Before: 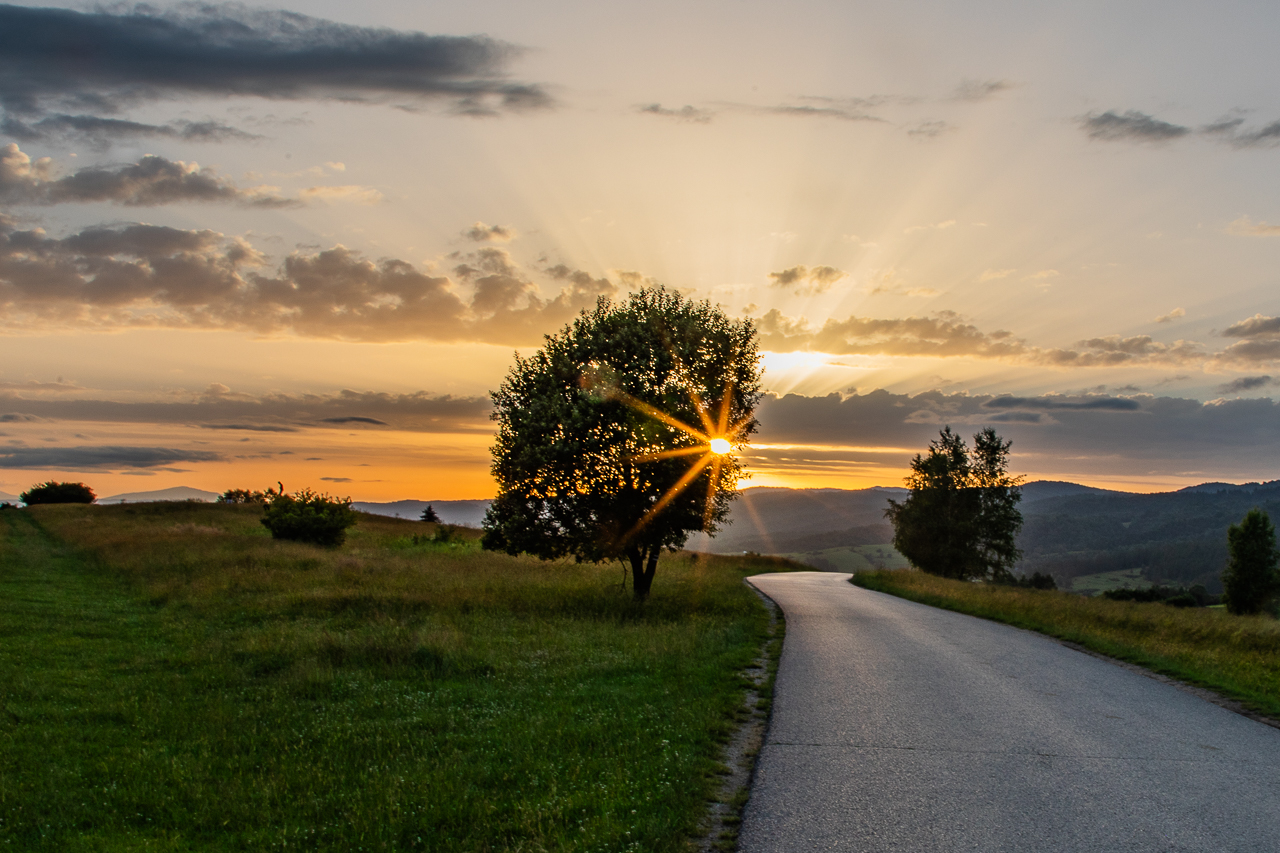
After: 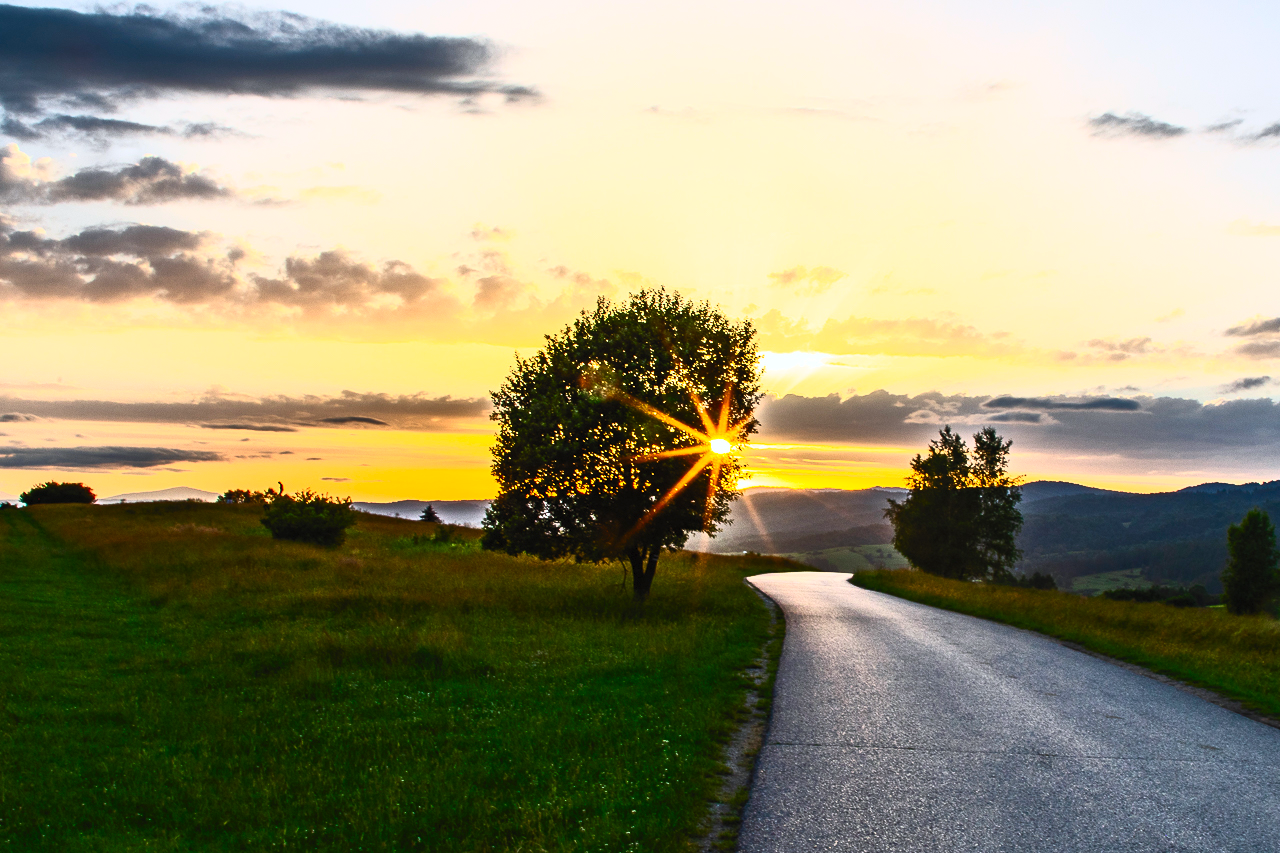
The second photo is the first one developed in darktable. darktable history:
white balance: red 0.983, blue 1.036
contrast brightness saturation: contrast 0.83, brightness 0.59, saturation 0.59
